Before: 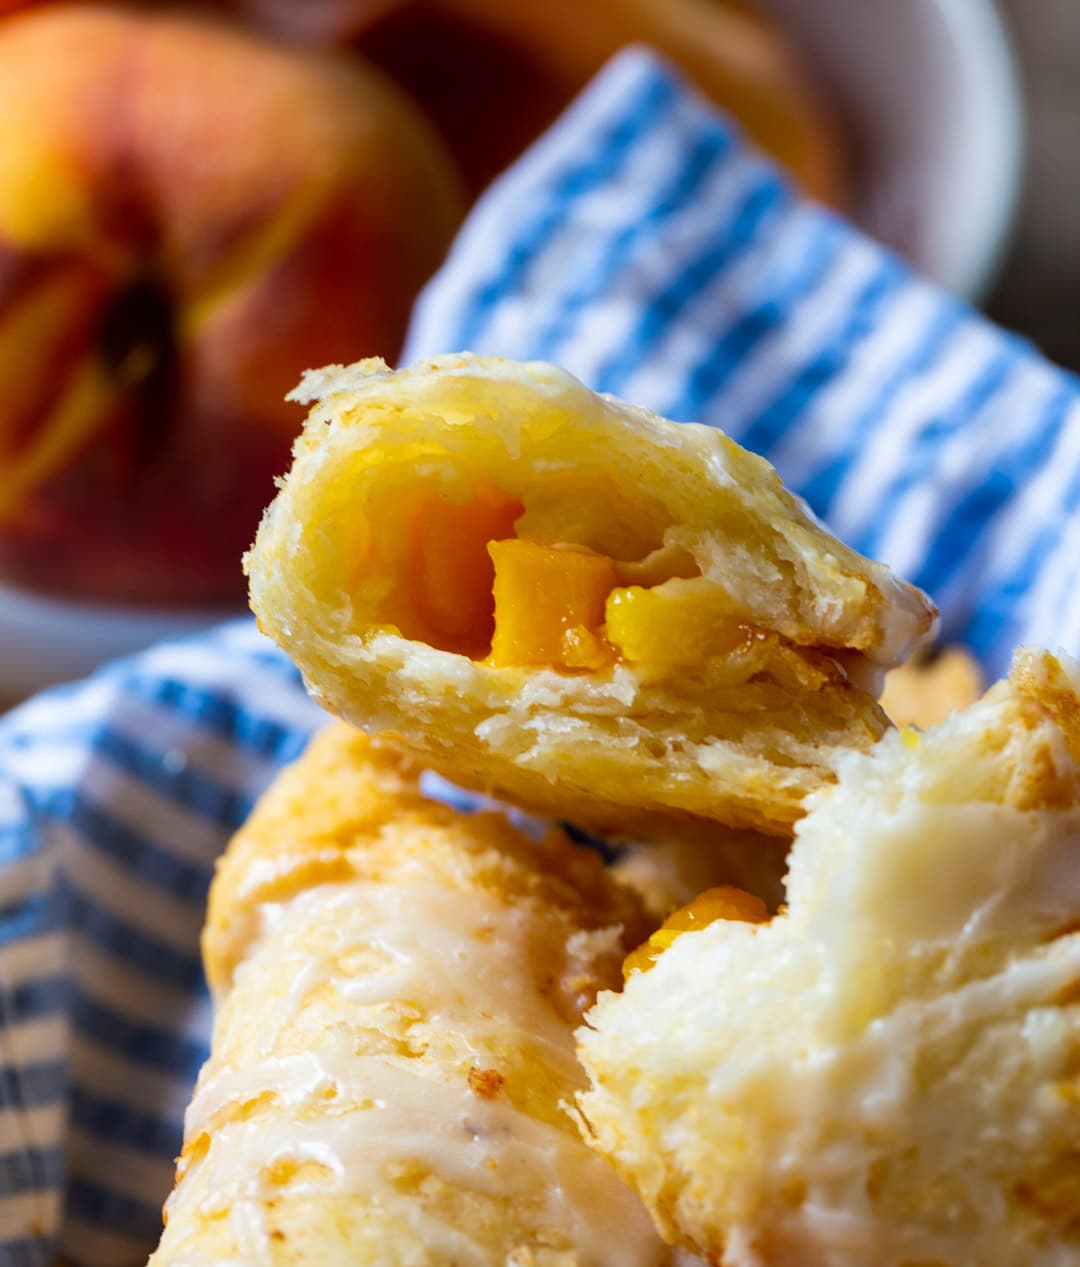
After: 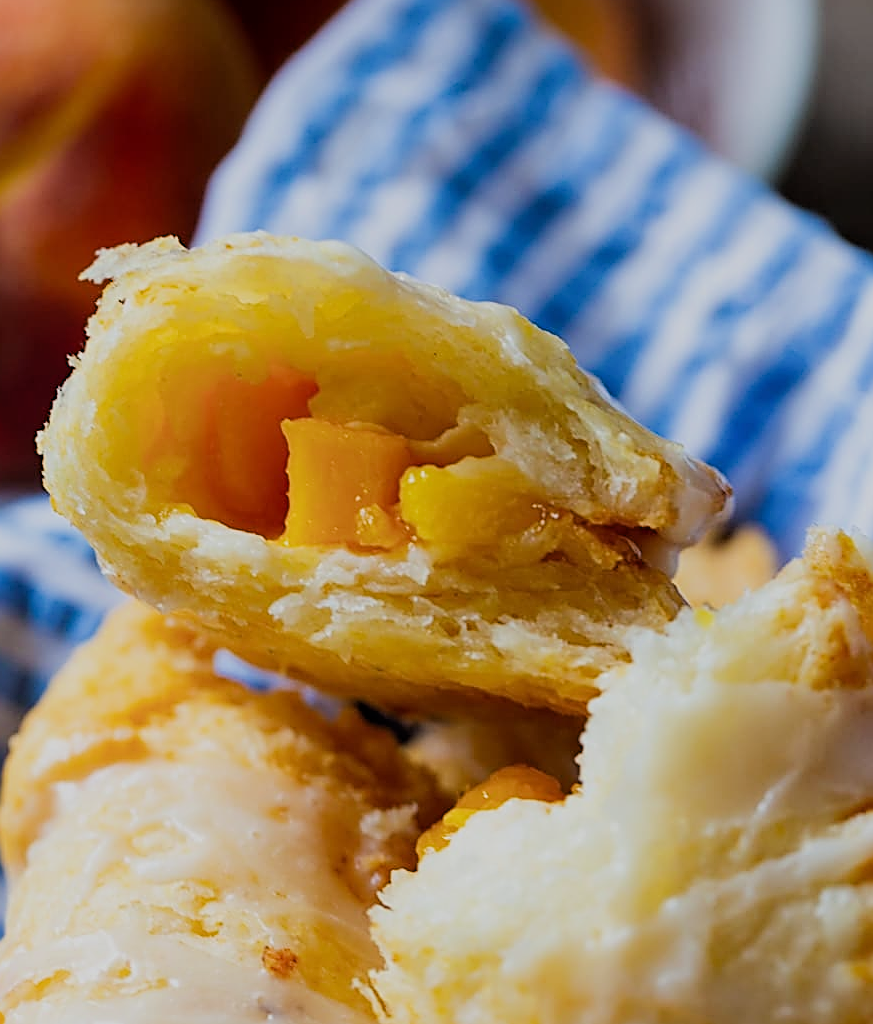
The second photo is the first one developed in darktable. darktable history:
crop: left 19.159%, top 9.58%, bottom 9.58%
sharpen: amount 1
filmic rgb: black relative exposure -7.65 EV, white relative exposure 4.56 EV, hardness 3.61
